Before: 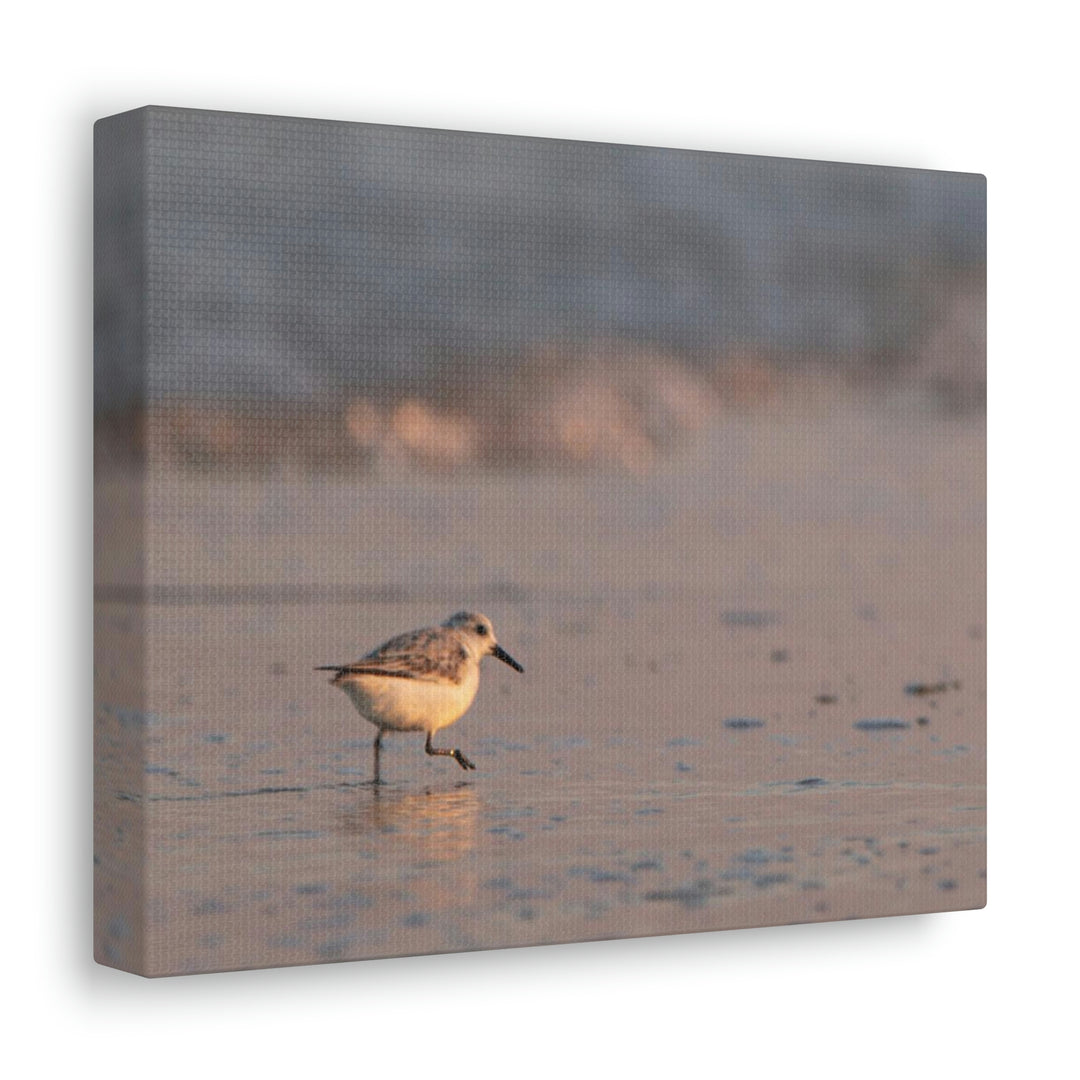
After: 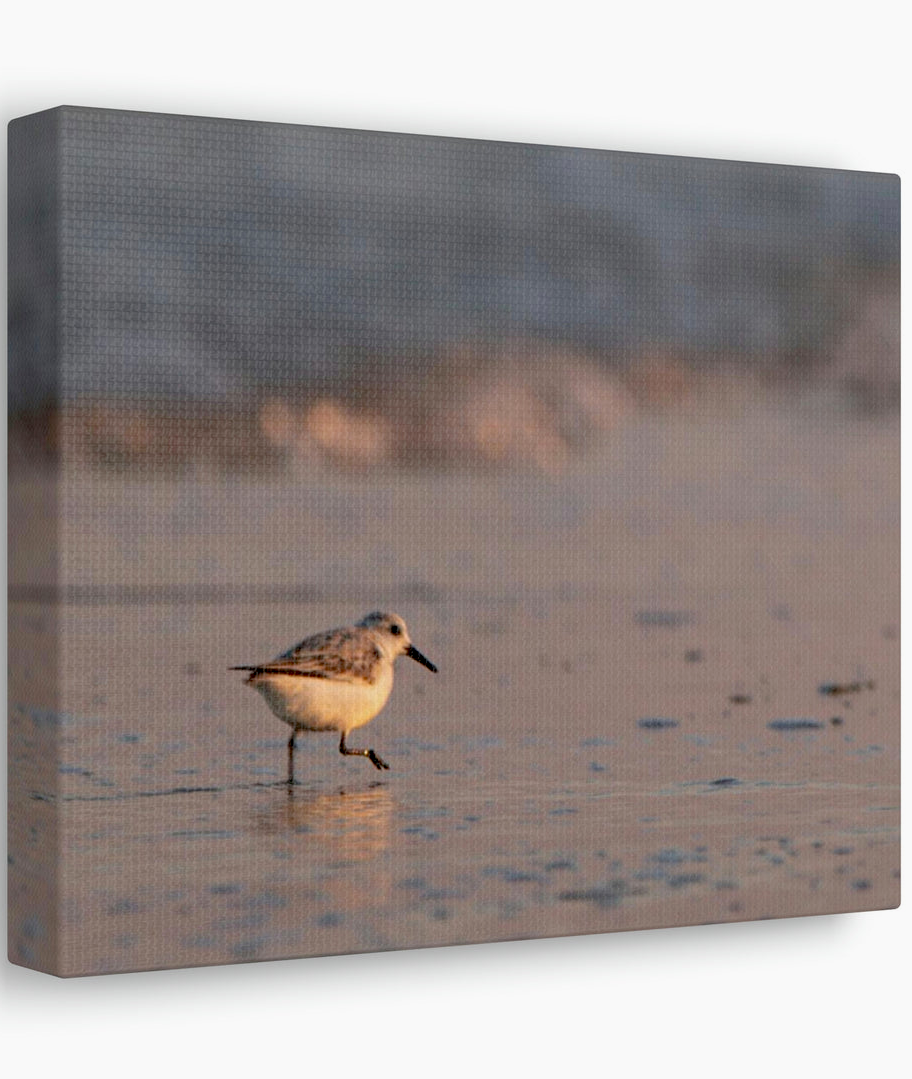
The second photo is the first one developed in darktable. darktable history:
exposure: black level correction 0.028, exposure -0.077 EV, compensate exposure bias true, compensate highlight preservation false
crop: left 7.997%, right 7.478%
